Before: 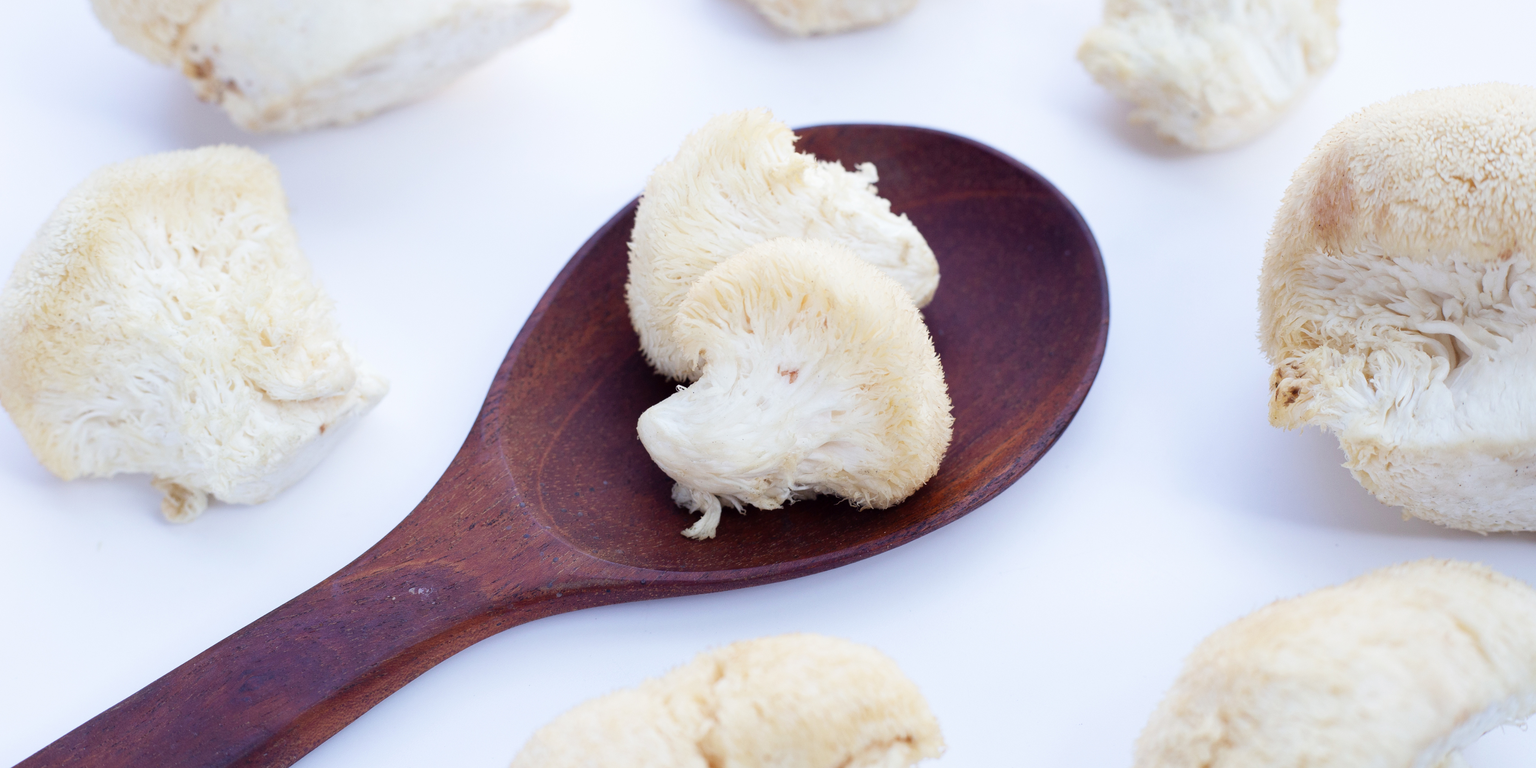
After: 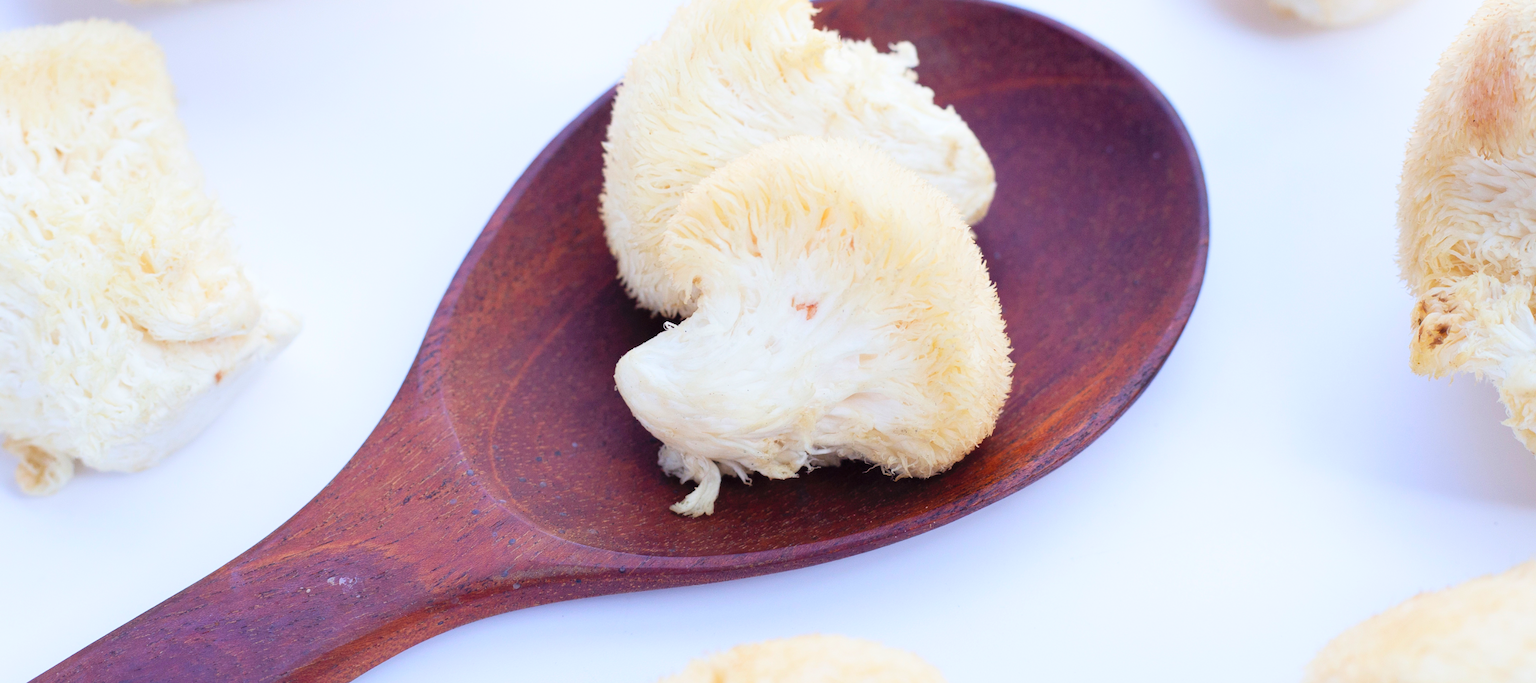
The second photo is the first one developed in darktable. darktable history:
crop: left 9.712%, top 16.928%, right 10.845%, bottom 12.332%
contrast brightness saturation: contrast 0.07, brightness 0.18, saturation 0.4
